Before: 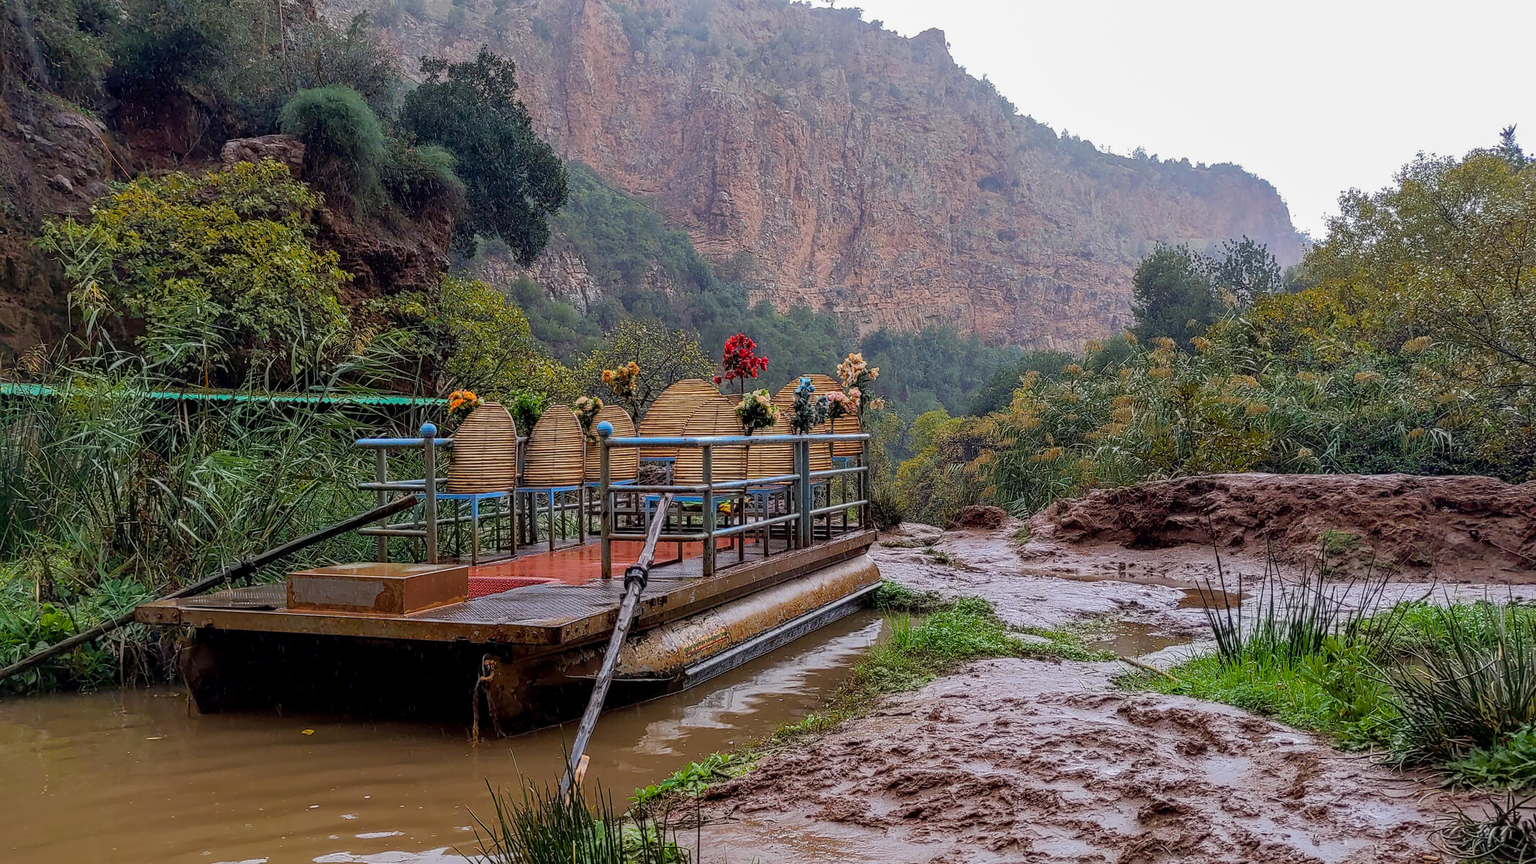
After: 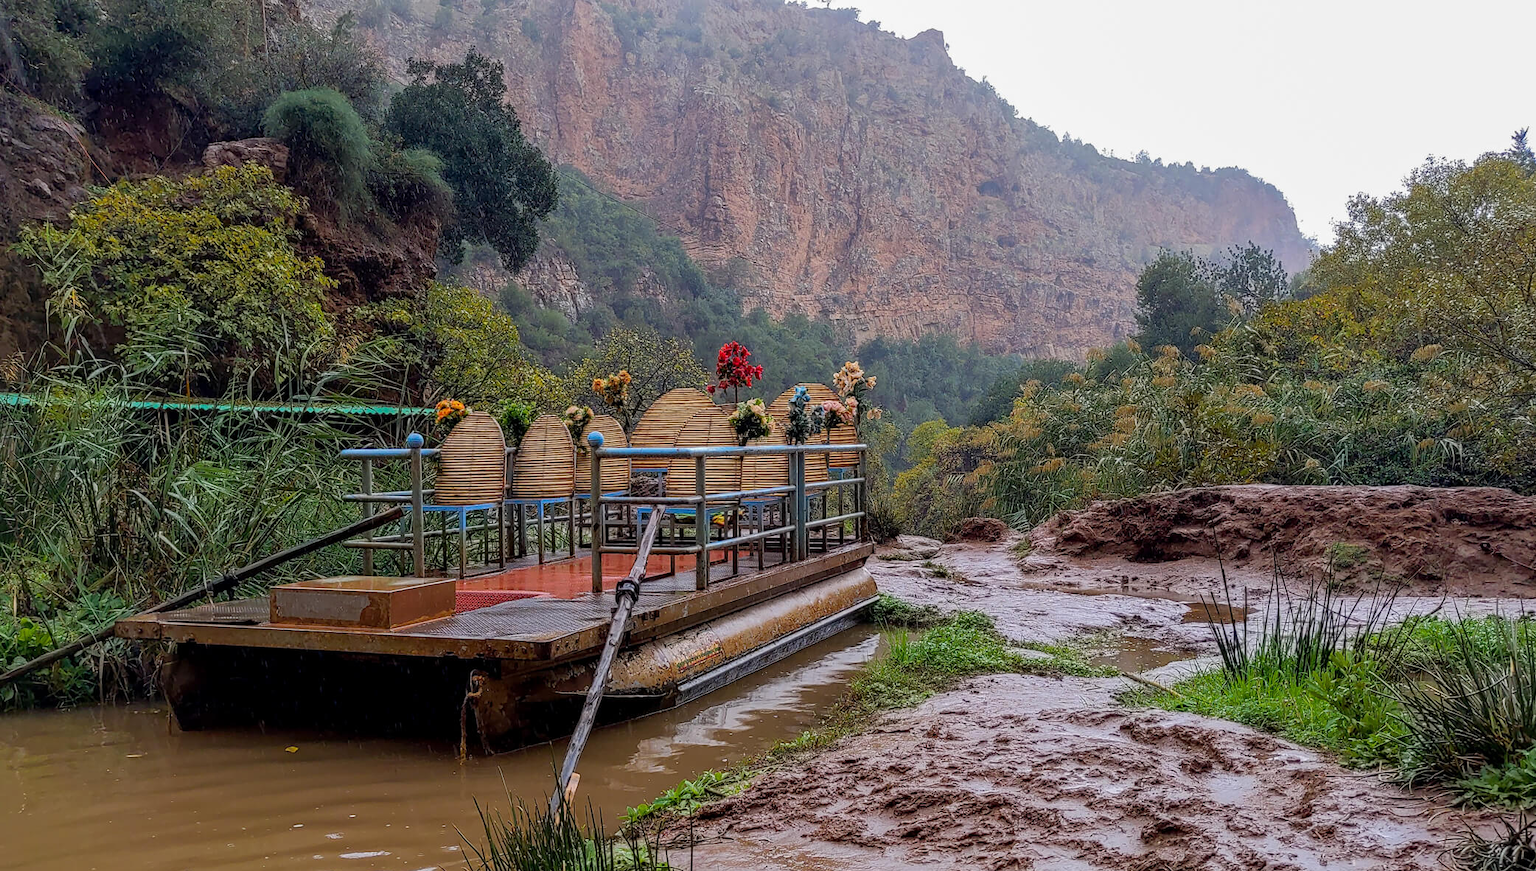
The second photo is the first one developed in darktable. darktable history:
base curve: preserve colors none
crop and rotate: left 1.529%, right 0.736%, bottom 1.487%
